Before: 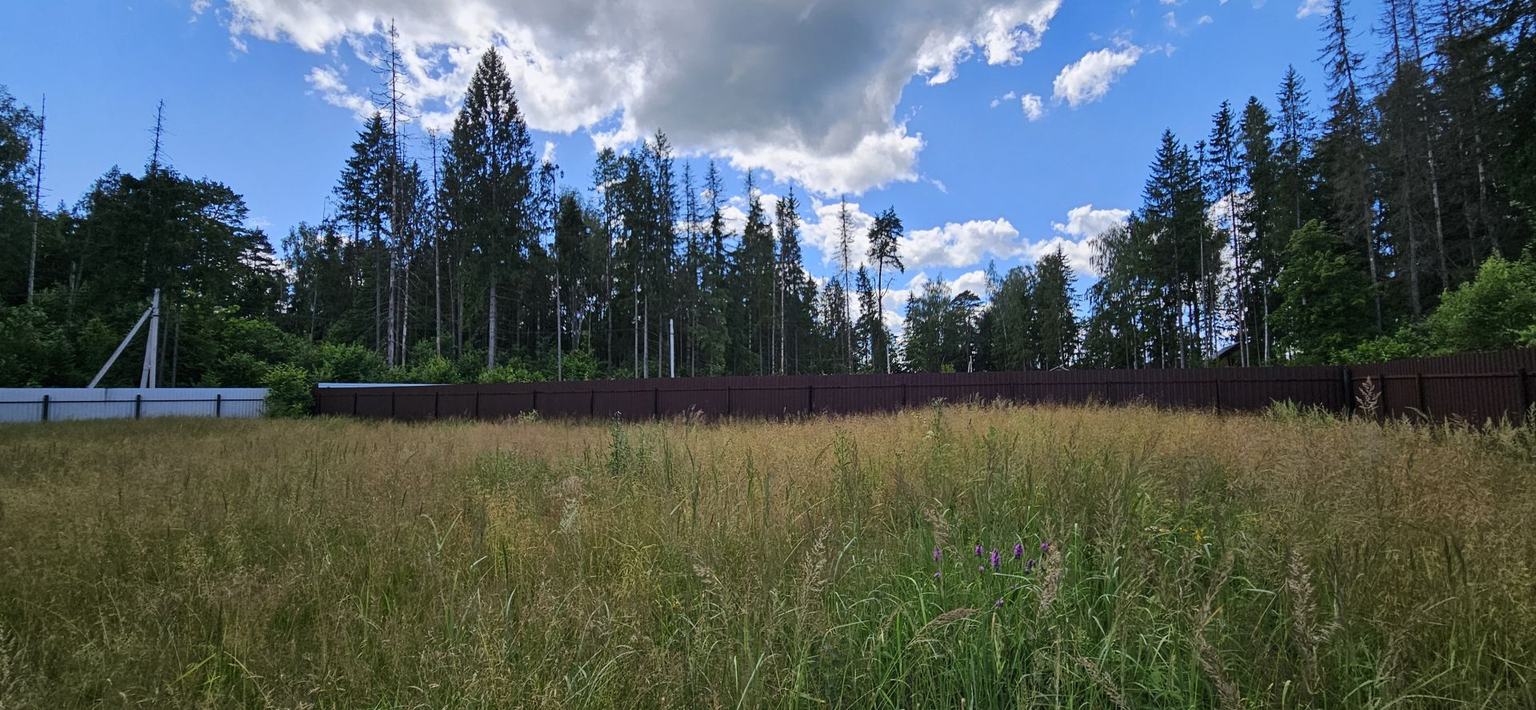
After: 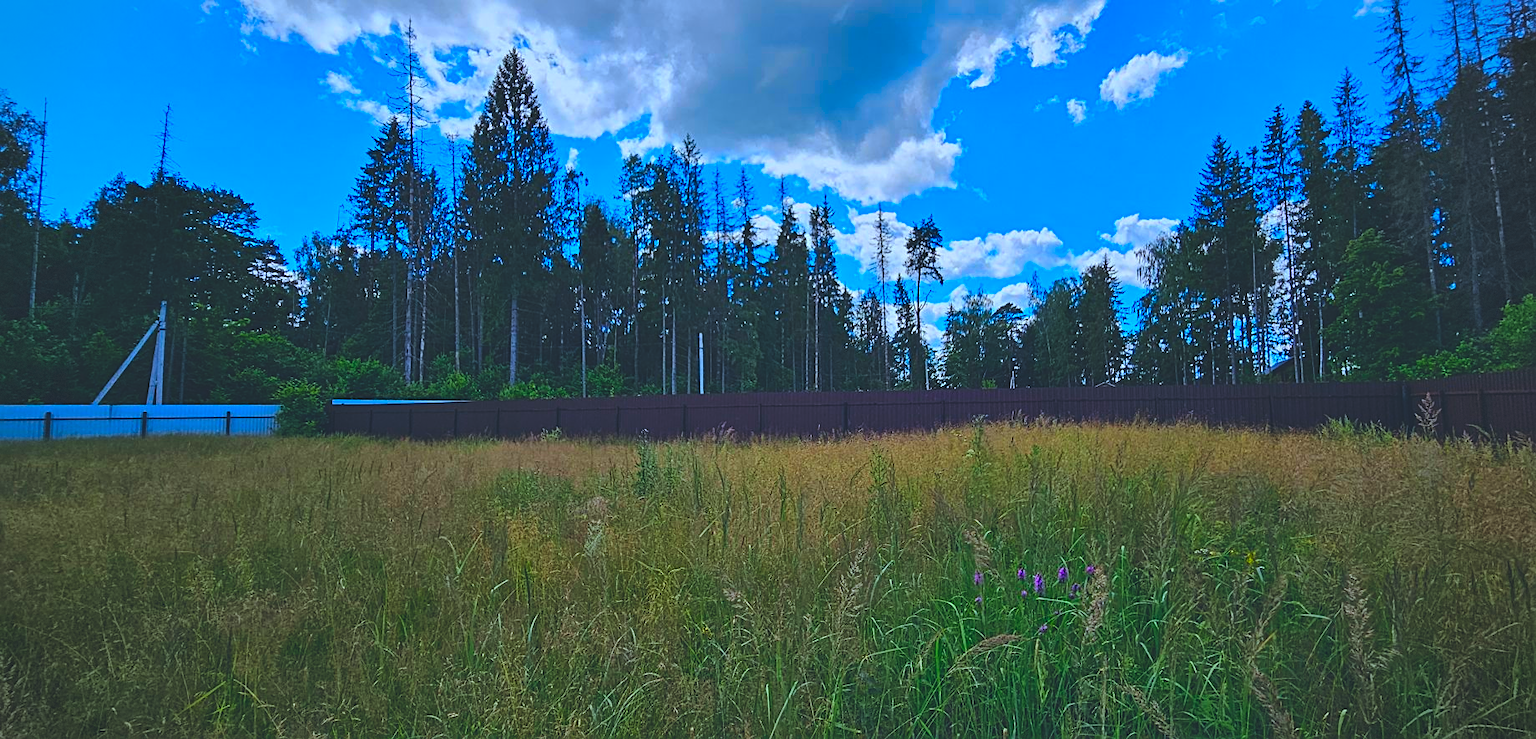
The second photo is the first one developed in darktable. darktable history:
exposure: black level correction -0.036, exposure -0.497 EV, compensate highlight preservation false
contrast equalizer: octaves 7, y [[0.6 ×6], [0.55 ×6], [0 ×6], [0 ×6], [0 ×6]], mix 0.3
crop: right 4.126%, bottom 0.031%
tone equalizer: on, module defaults
sharpen: on, module defaults
color correction: saturation 2.15
vignetting: fall-off start 91%, fall-off radius 39.39%, brightness -0.182, saturation -0.3, width/height ratio 1.219, shape 1.3, dithering 8-bit output, unbound false
color calibration: illuminant custom, x 0.368, y 0.373, temperature 4330.32 K
